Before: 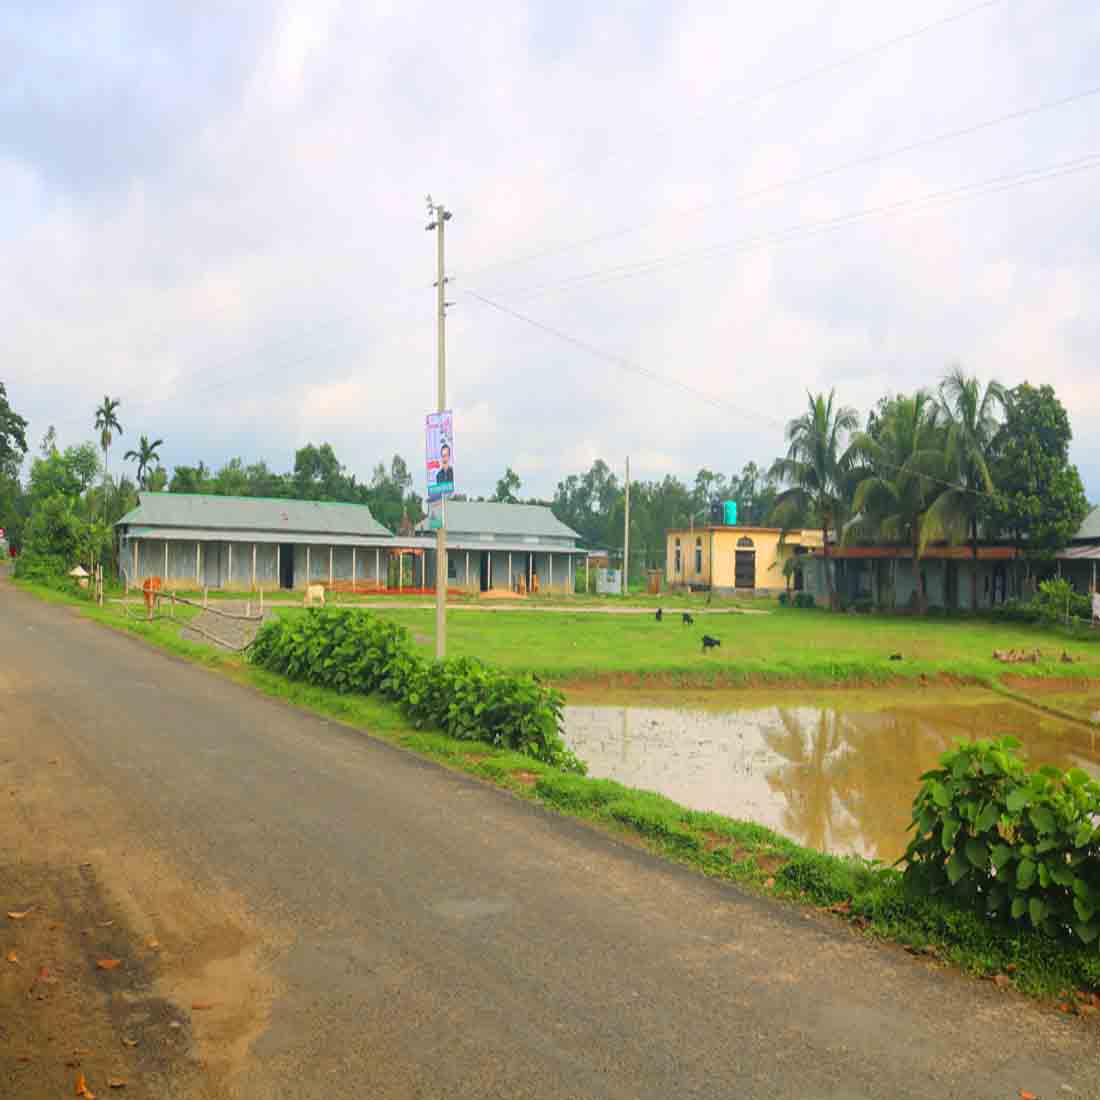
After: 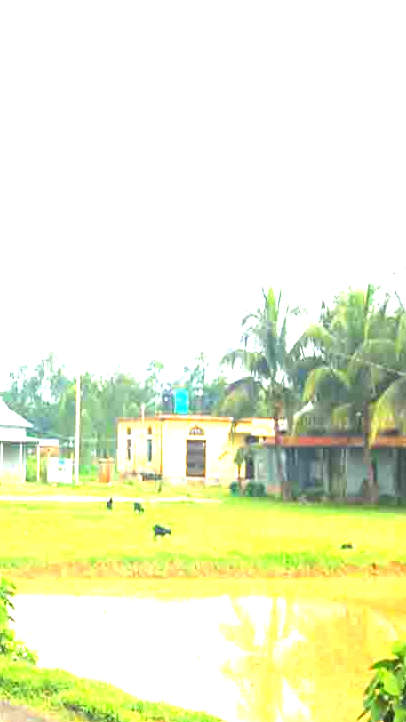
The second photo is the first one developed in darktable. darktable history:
exposure: exposure 2.04 EV, compensate highlight preservation false
crop and rotate: left 49.936%, top 10.094%, right 13.136%, bottom 24.256%
